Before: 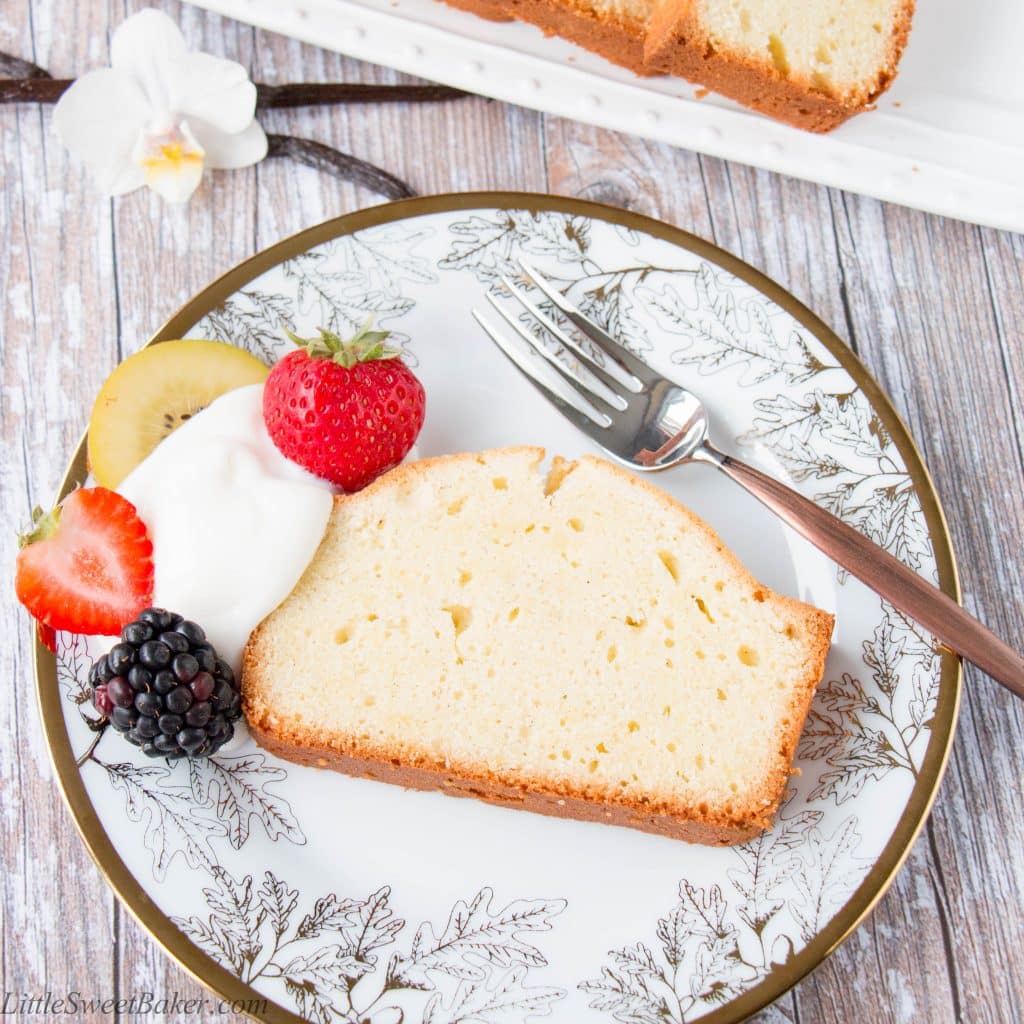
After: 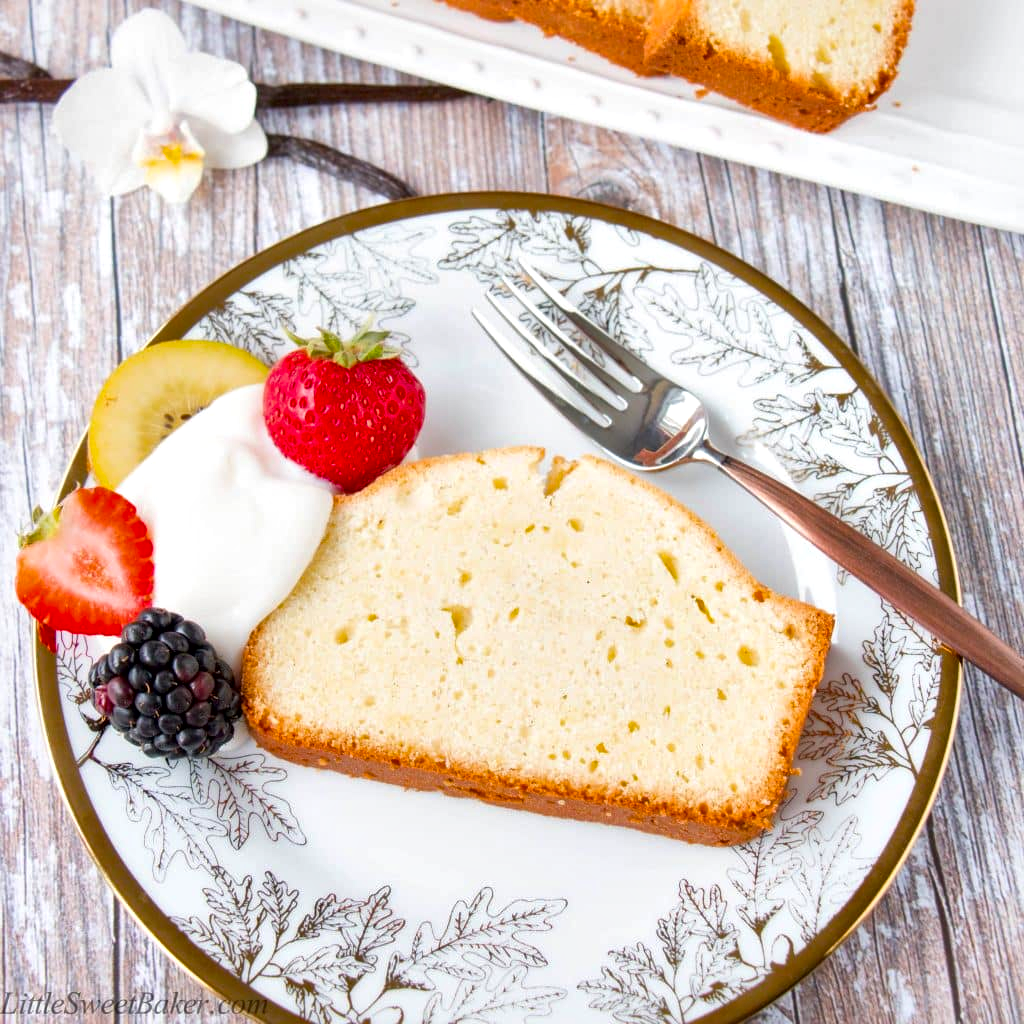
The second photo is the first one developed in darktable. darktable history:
local contrast: mode bilateral grid, contrast 19, coarseness 51, detail 161%, midtone range 0.2
color balance rgb: perceptual saturation grading › global saturation 30.644%
